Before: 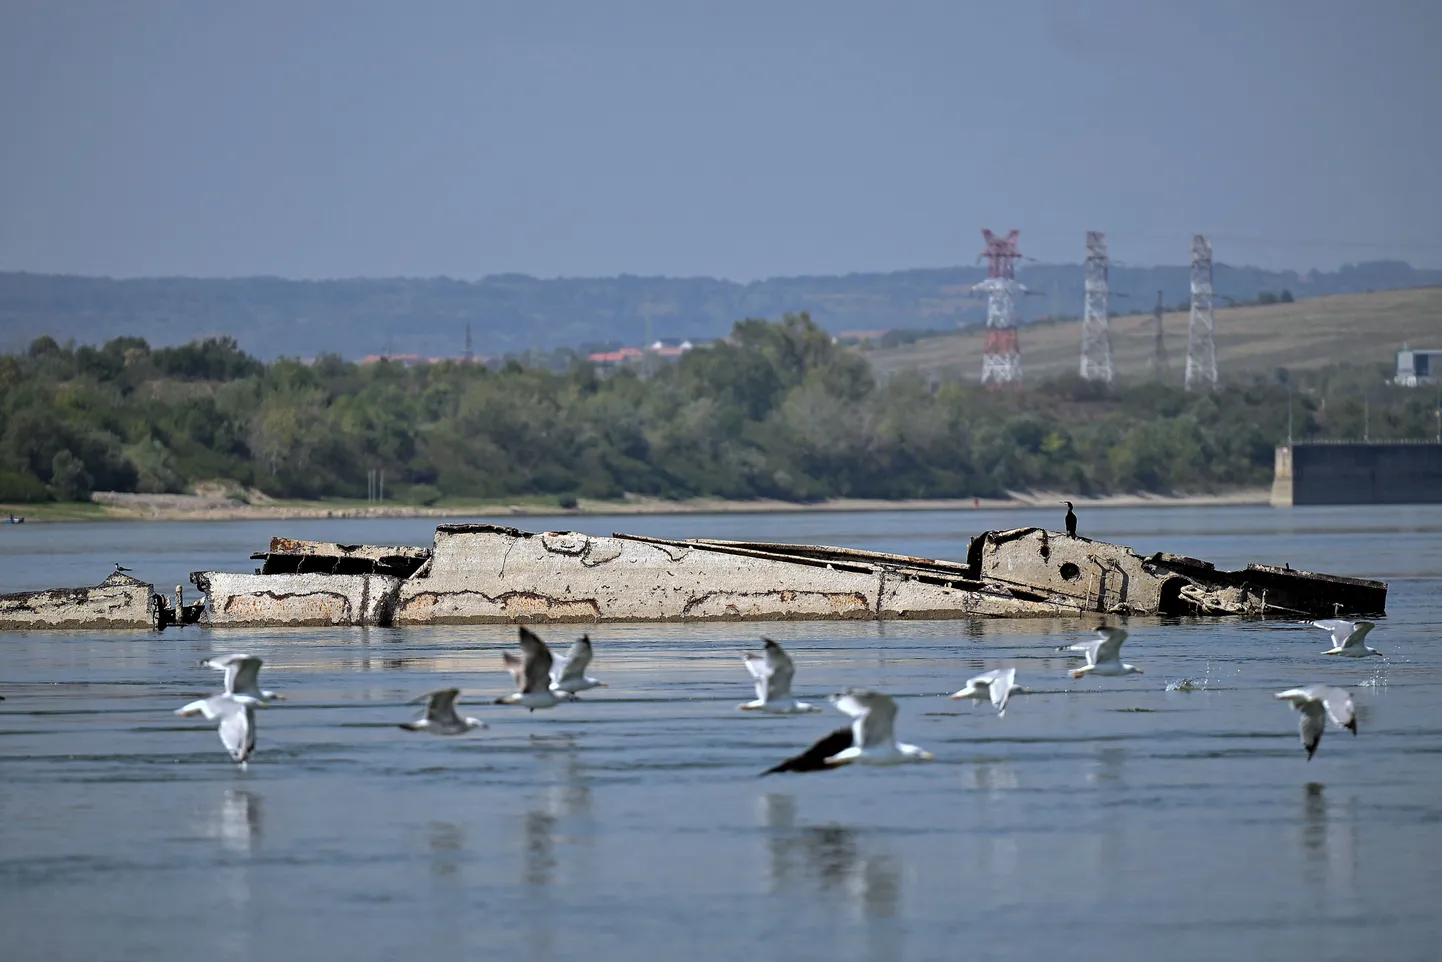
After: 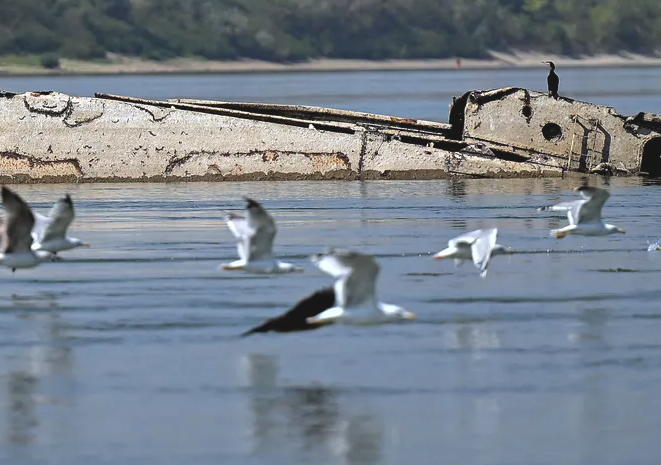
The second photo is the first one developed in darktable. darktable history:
crop: left 35.976%, top 45.819%, right 18.162%, bottom 5.807%
exposure: black level correction -0.008, exposure 0.067 EV, compensate highlight preservation false
